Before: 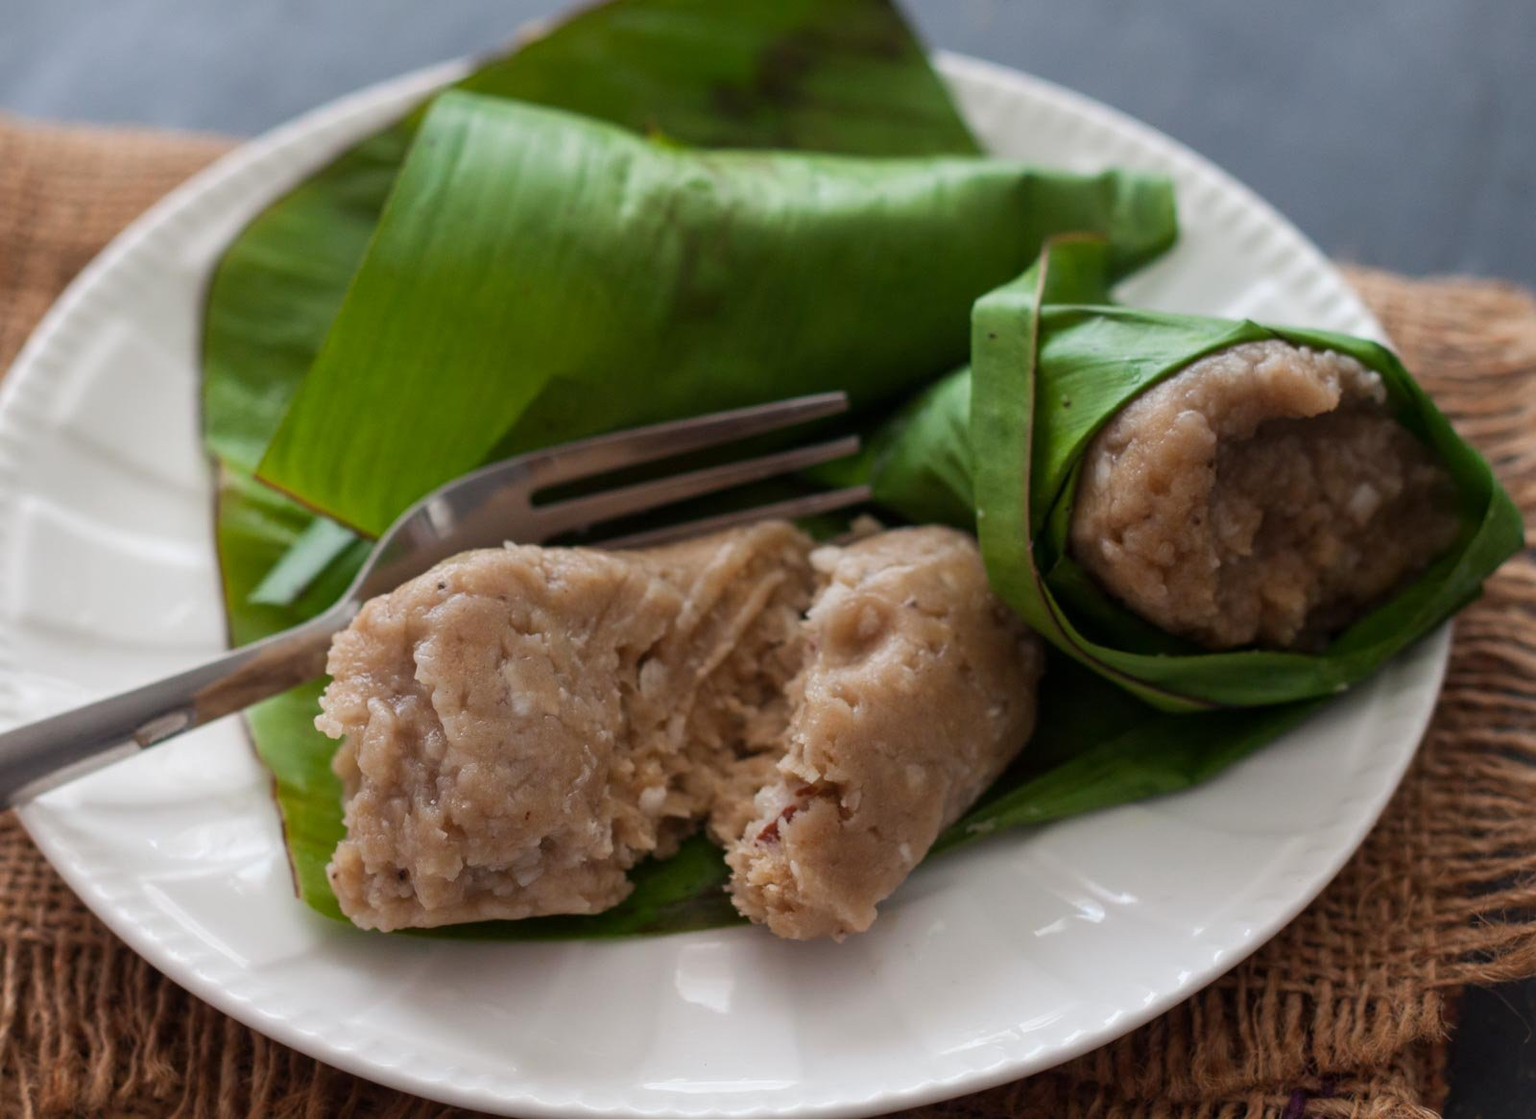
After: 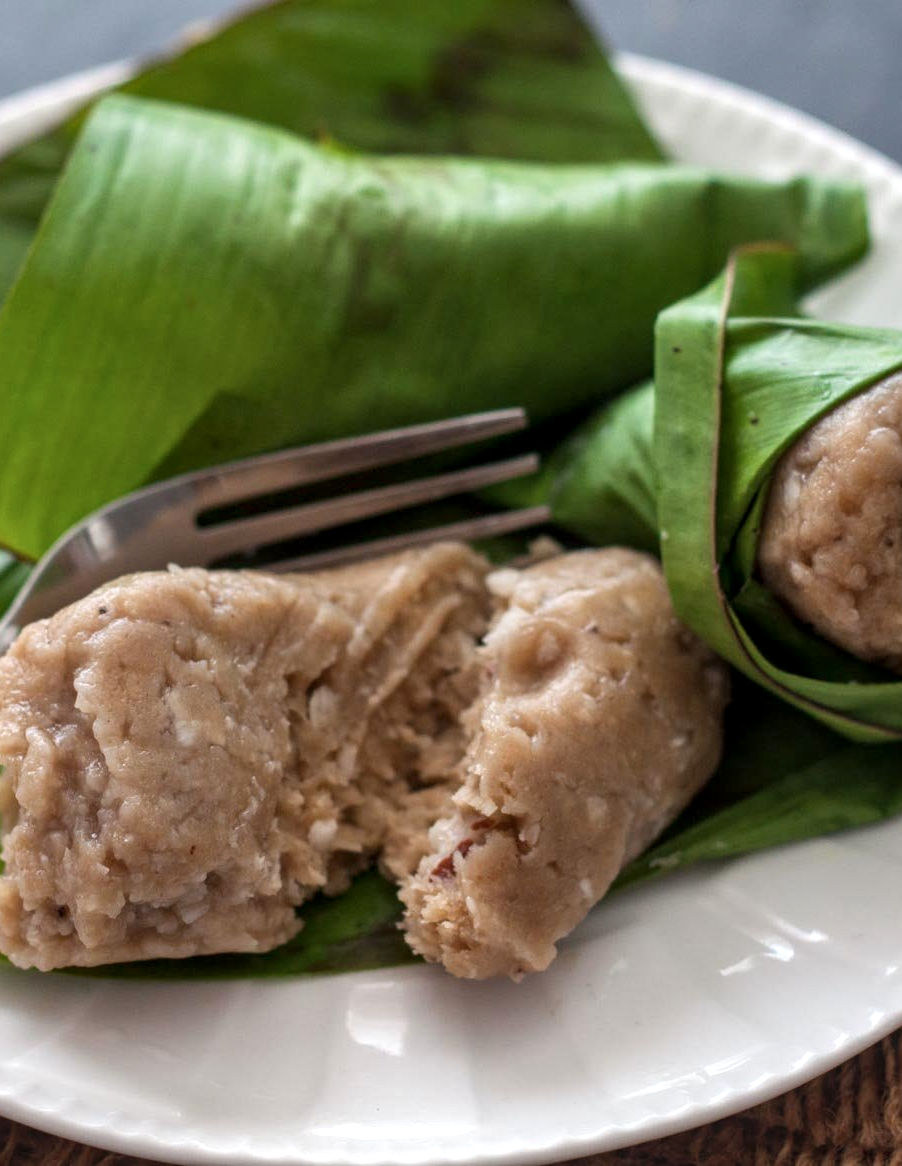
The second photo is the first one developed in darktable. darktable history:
exposure: exposure 0.372 EV, compensate highlight preservation false
shadows and highlights: low approximation 0.01, soften with gaussian
contrast brightness saturation: saturation -0.068
crop and rotate: left 22.371%, right 21.221%
local contrast: on, module defaults
